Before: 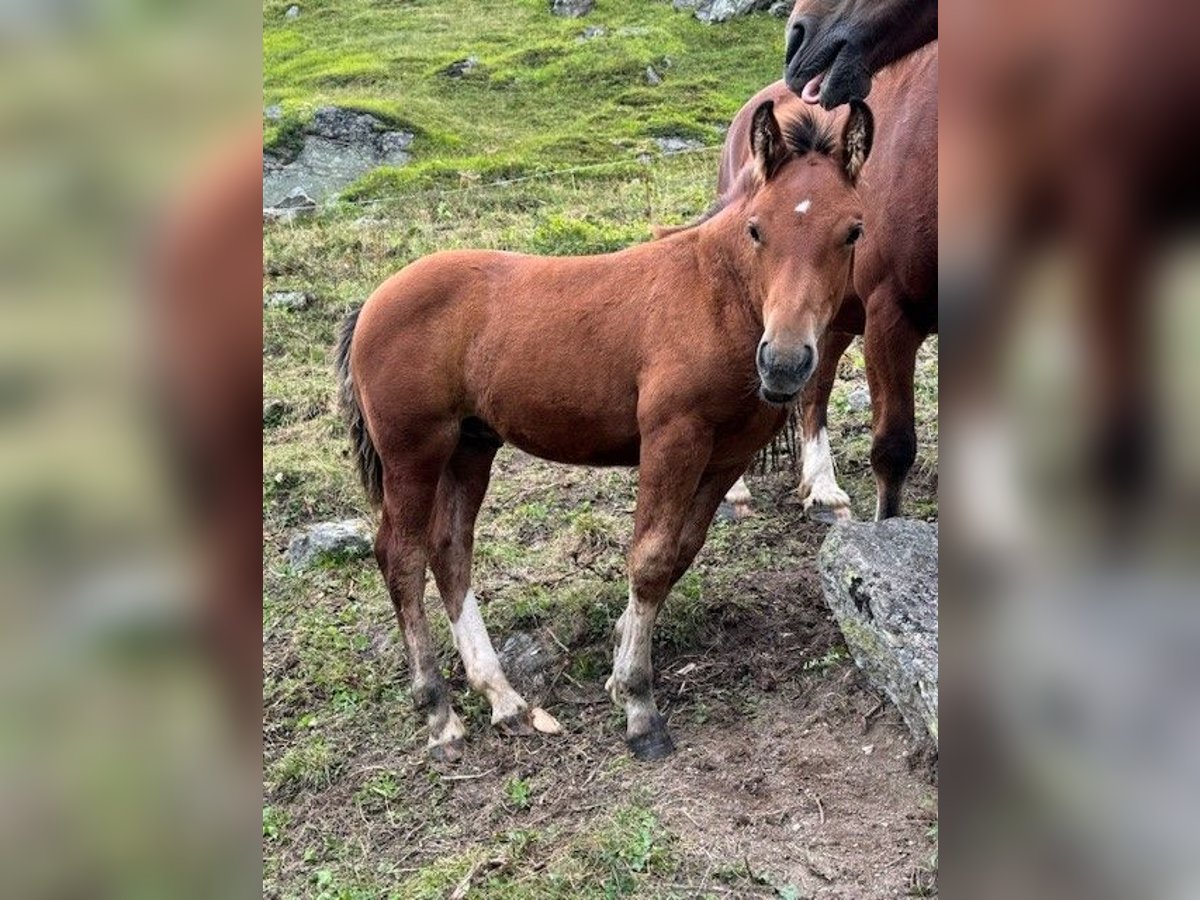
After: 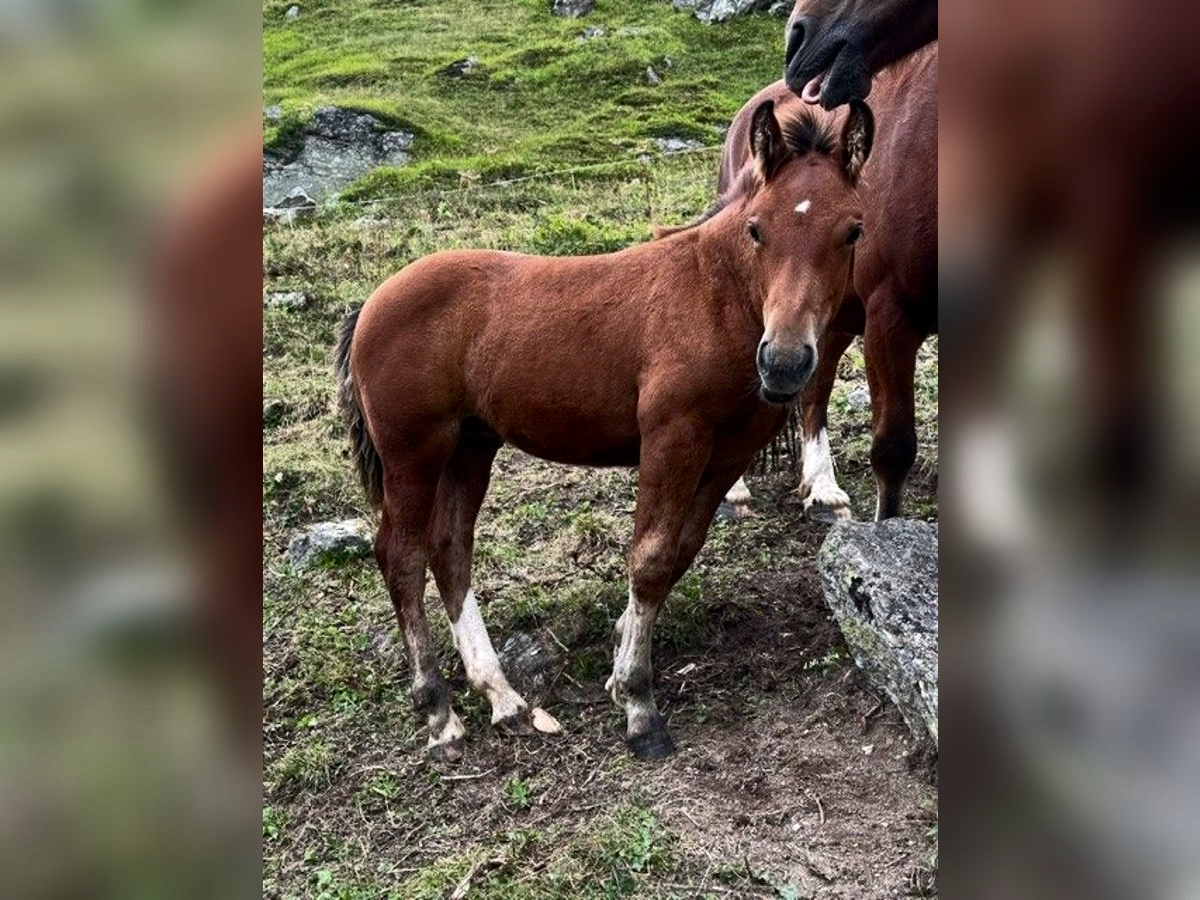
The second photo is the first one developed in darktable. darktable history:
color zones: curves: ch0 [(0, 0.444) (0.143, 0.442) (0.286, 0.441) (0.429, 0.441) (0.571, 0.441) (0.714, 0.441) (0.857, 0.442) (1, 0.444)]
contrast brightness saturation: contrast 0.09, saturation 0.28
color balance rgb: perceptual saturation grading › highlights -31.88%, perceptual saturation grading › mid-tones 5.8%, perceptual saturation grading › shadows 18.12%, perceptual brilliance grading › highlights 3.62%, perceptual brilliance grading › mid-tones -18.12%, perceptual brilliance grading › shadows -41.3%
